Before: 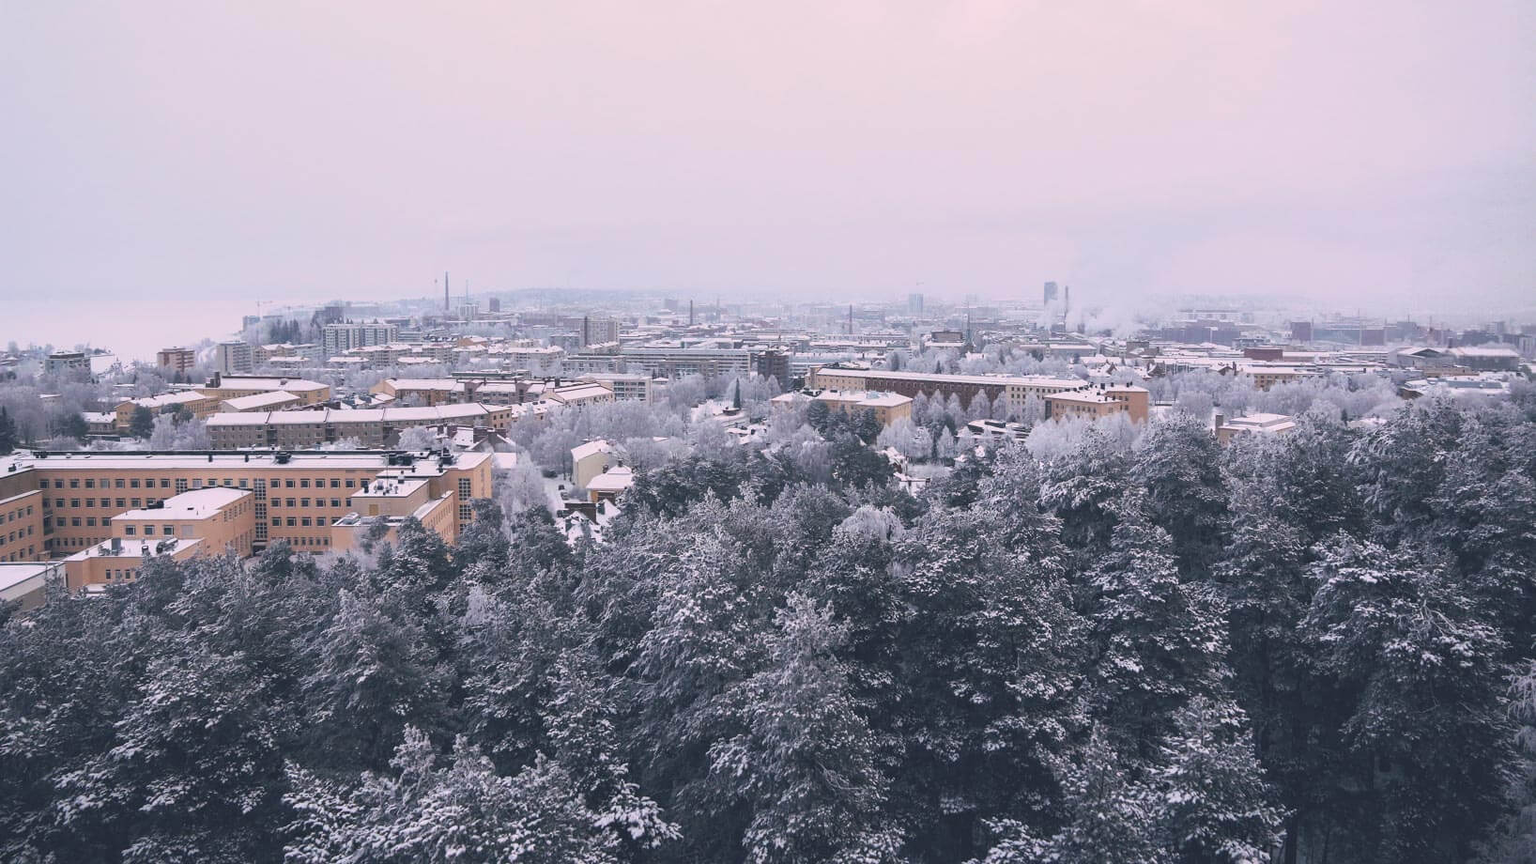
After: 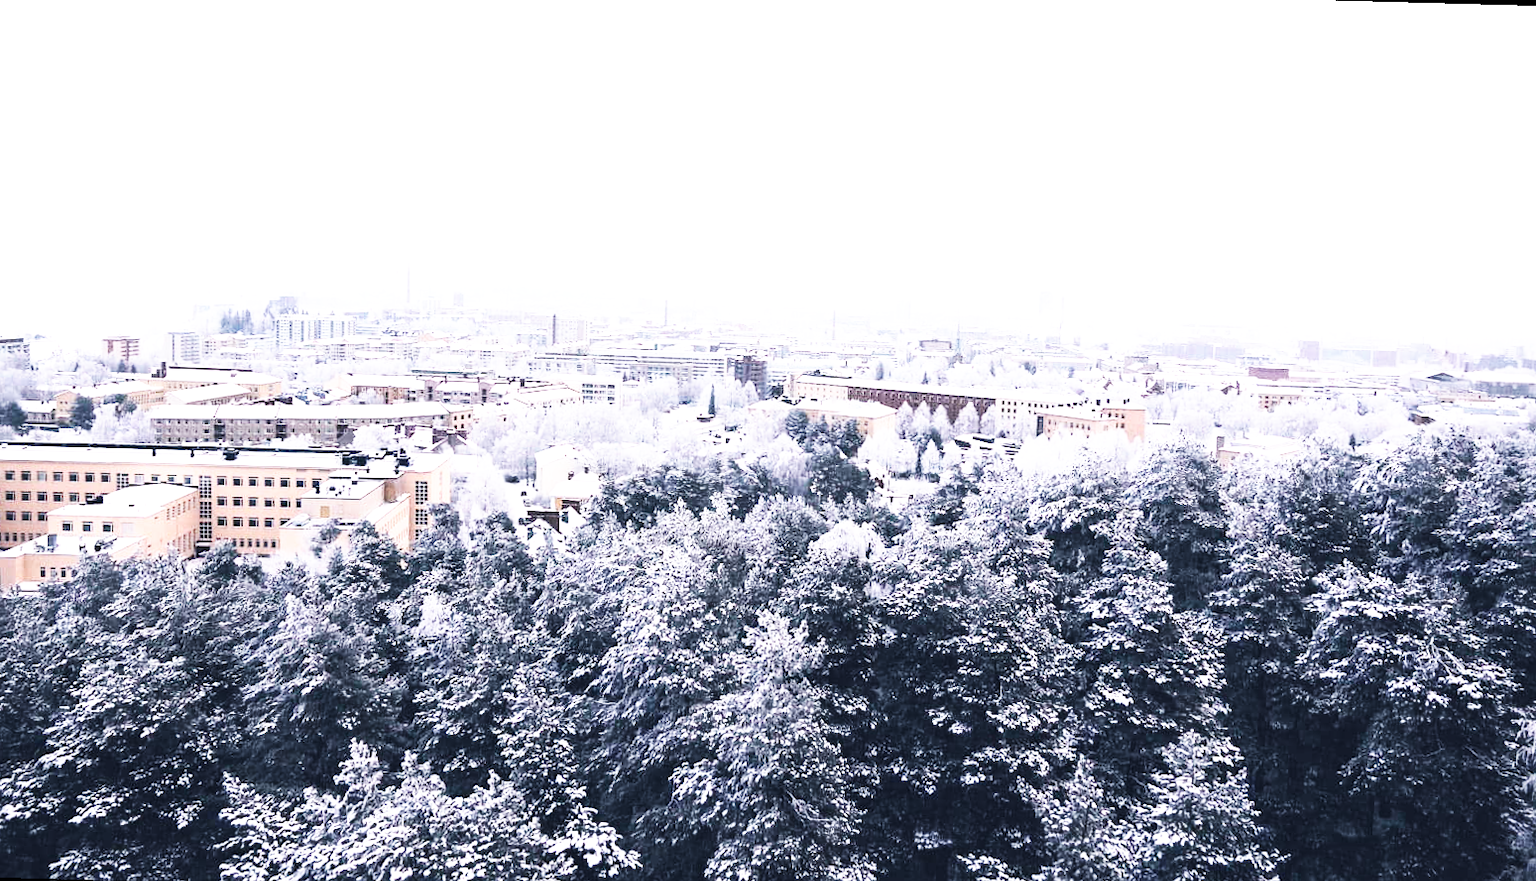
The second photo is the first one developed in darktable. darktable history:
crop and rotate: left 3.238%
rotate and perspective: rotation 1.57°, crop left 0.018, crop right 0.982, crop top 0.039, crop bottom 0.961
base curve: curves: ch0 [(0, 0) (0.007, 0.004) (0.027, 0.03) (0.046, 0.07) (0.207, 0.54) (0.442, 0.872) (0.673, 0.972) (1, 1)], preserve colors none
tone equalizer: -8 EV -1.08 EV, -7 EV -1.01 EV, -6 EV -0.867 EV, -5 EV -0.578 EV, -3 EV 0.578 EV, -2 EV 0.867 EV, -1 EV 1.01 EV, +0 EV 1.08 EV, edges refinement/feathering 500, mask exposure compensation -1.57 EV, preserve details no
